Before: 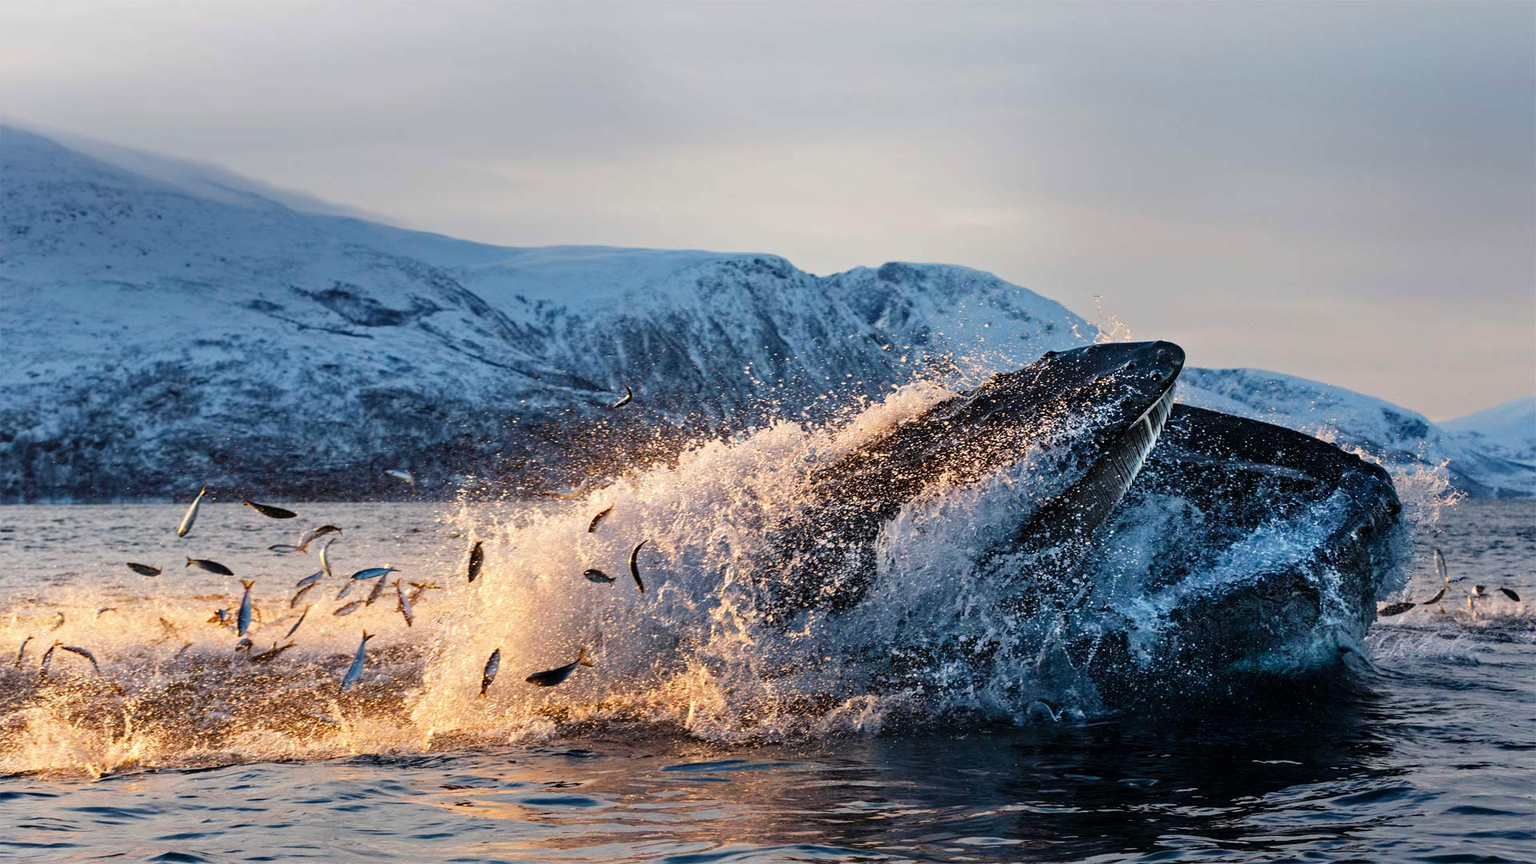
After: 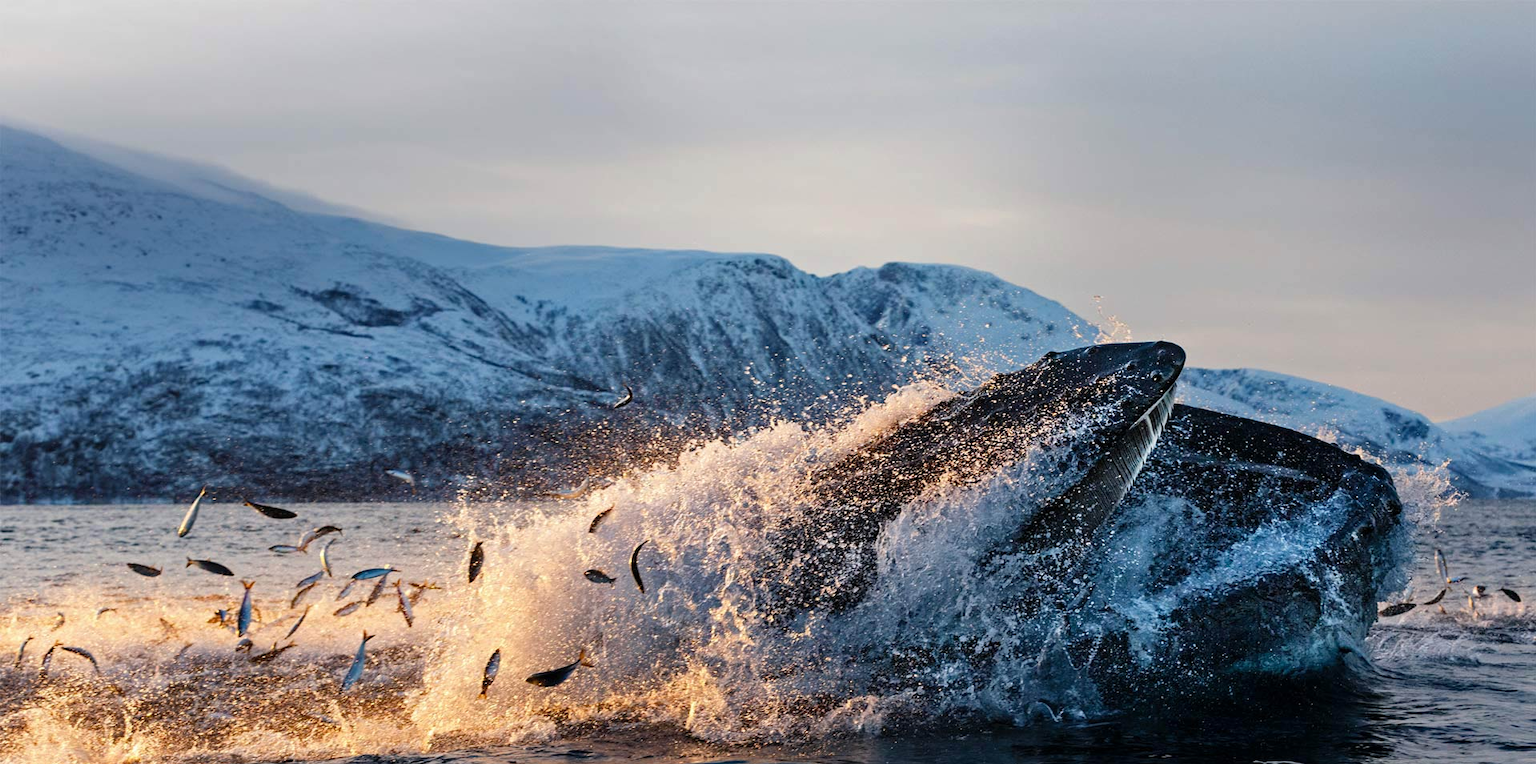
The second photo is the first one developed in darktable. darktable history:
crop and rotate: top 0%, bottom 11.514%
